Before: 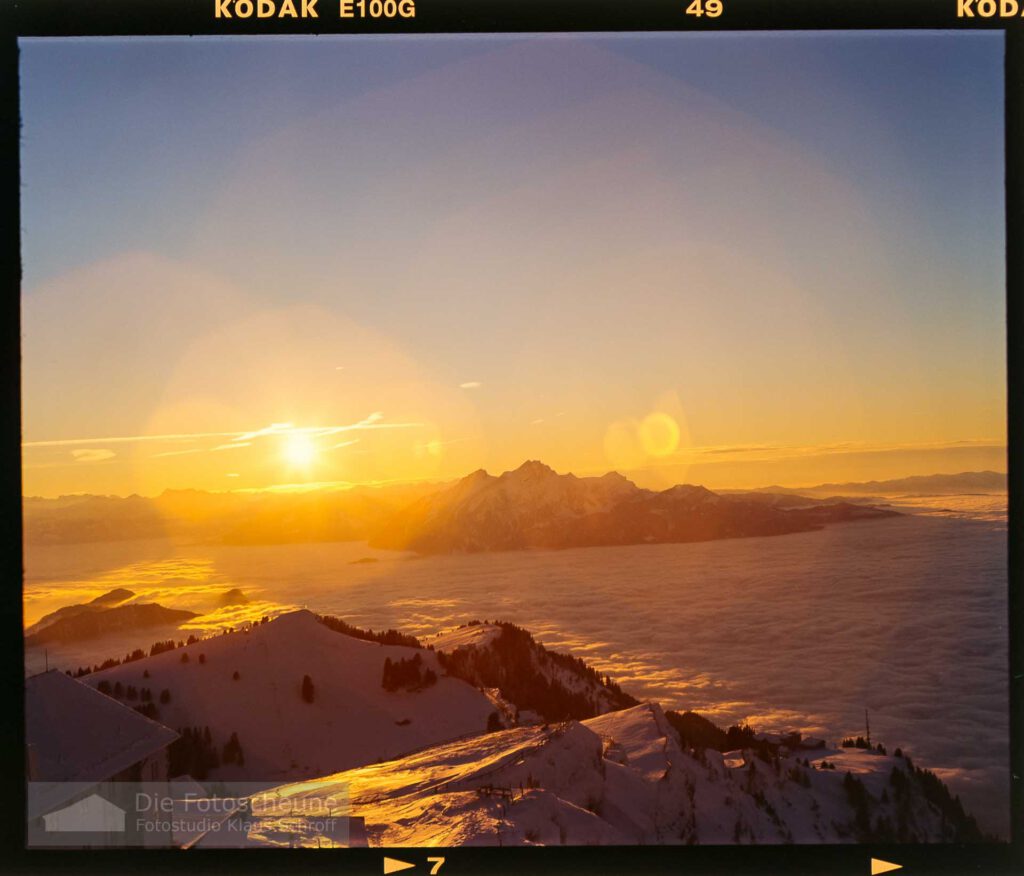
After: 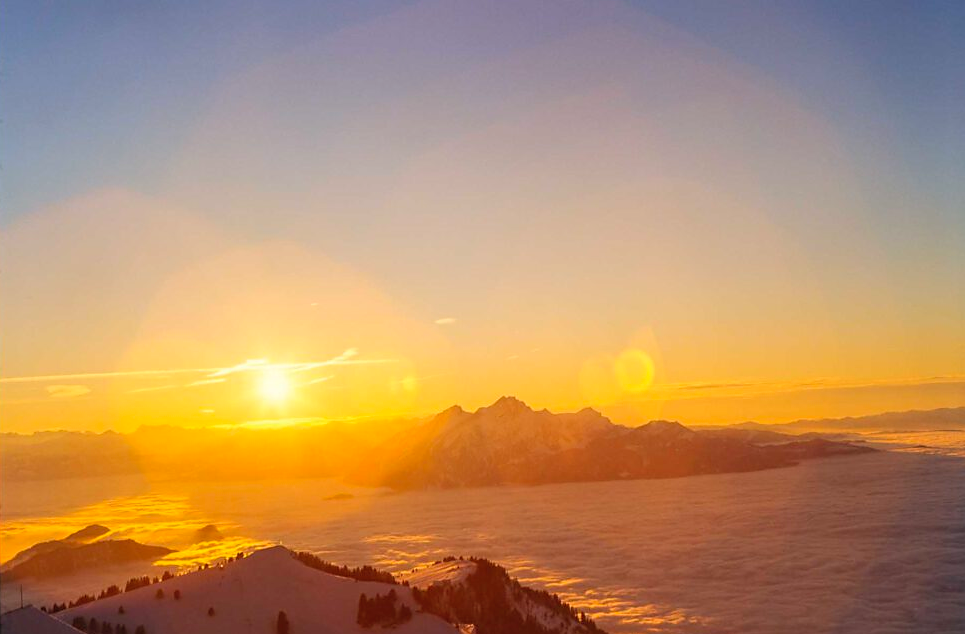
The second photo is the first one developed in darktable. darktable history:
sharpen: radius 1.511, amount 0.369, threshold 1.268
crop: left 2.514%, top 7.308%, right 3.187%, bottom 20.21%
contrast brightness saturation: brightness 0.086, saturation 0.195
